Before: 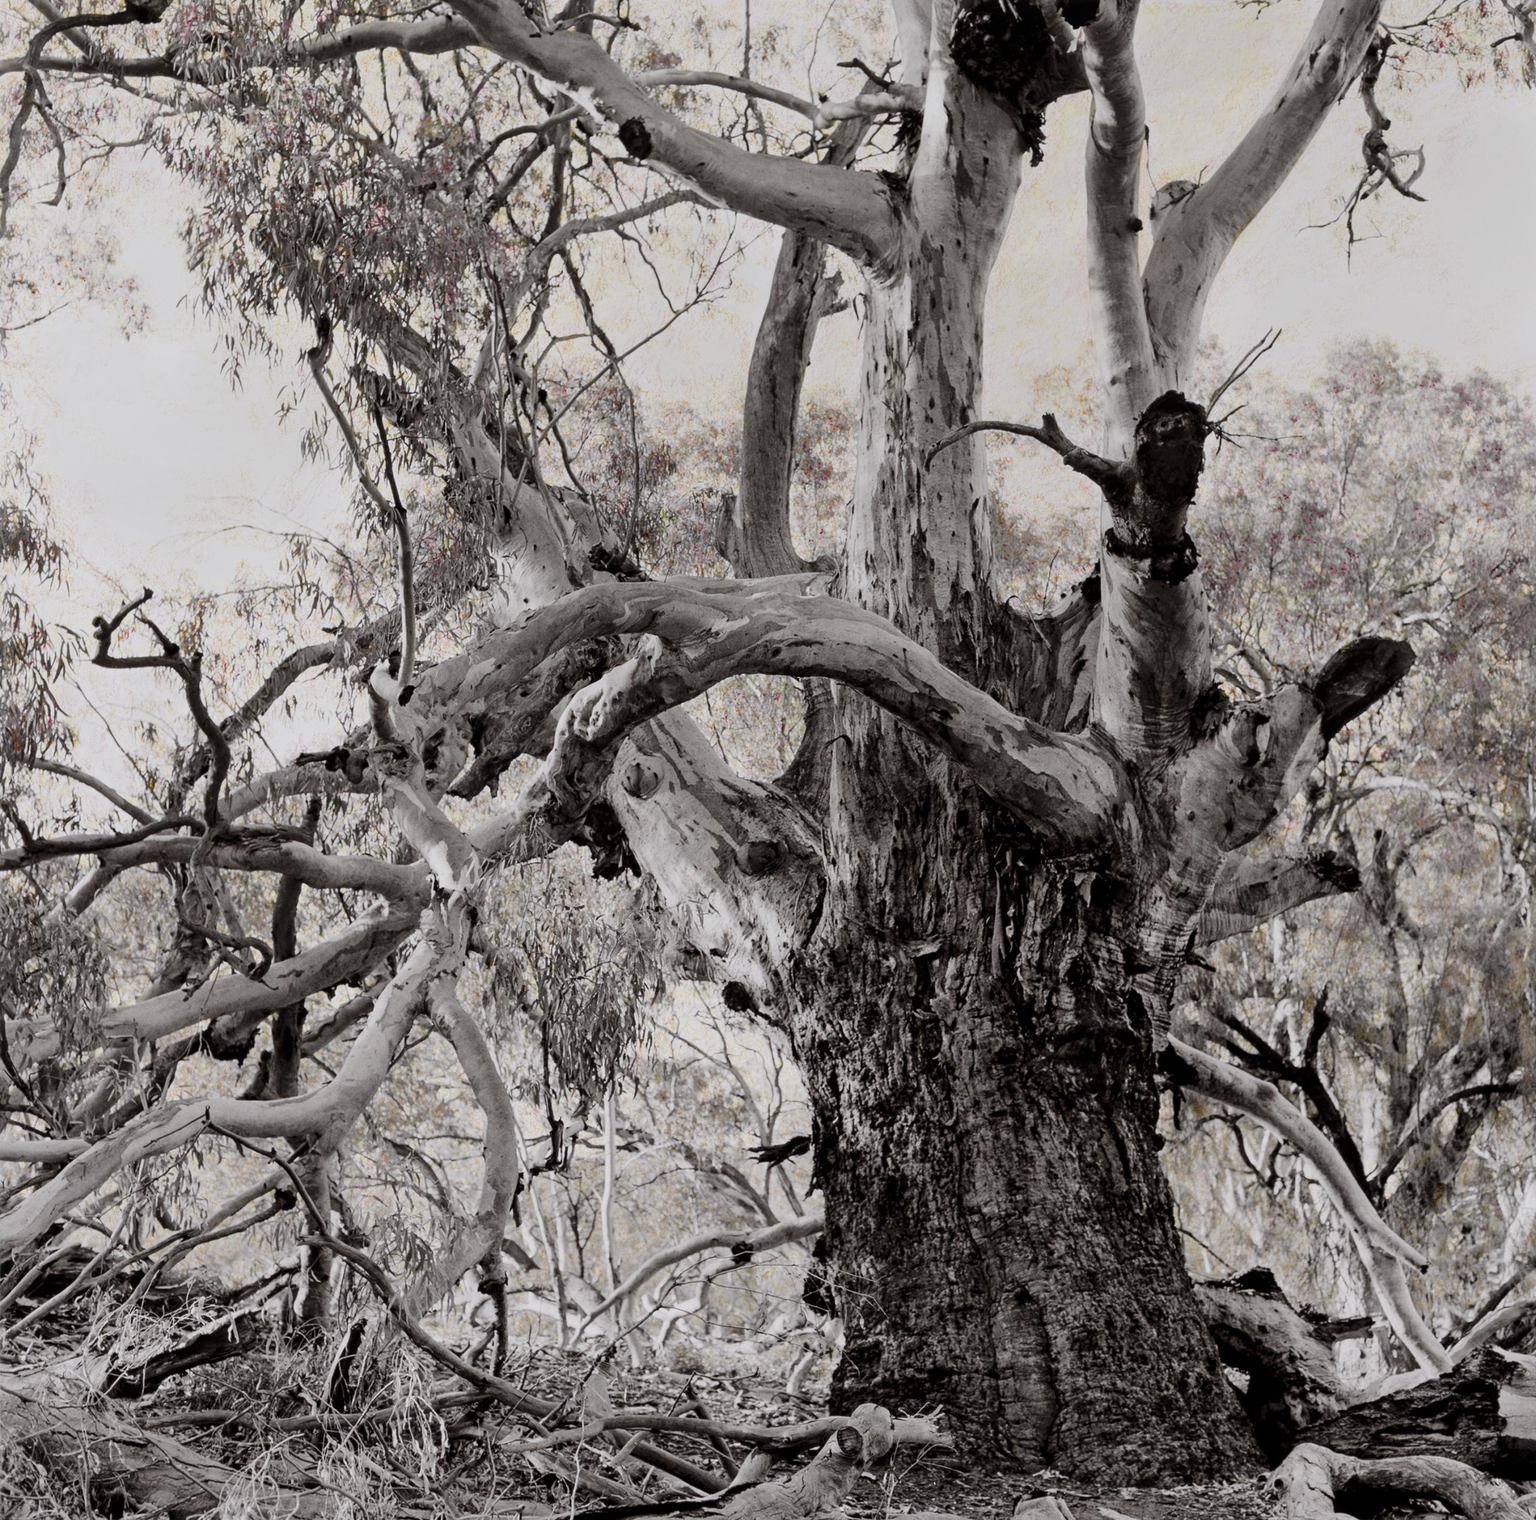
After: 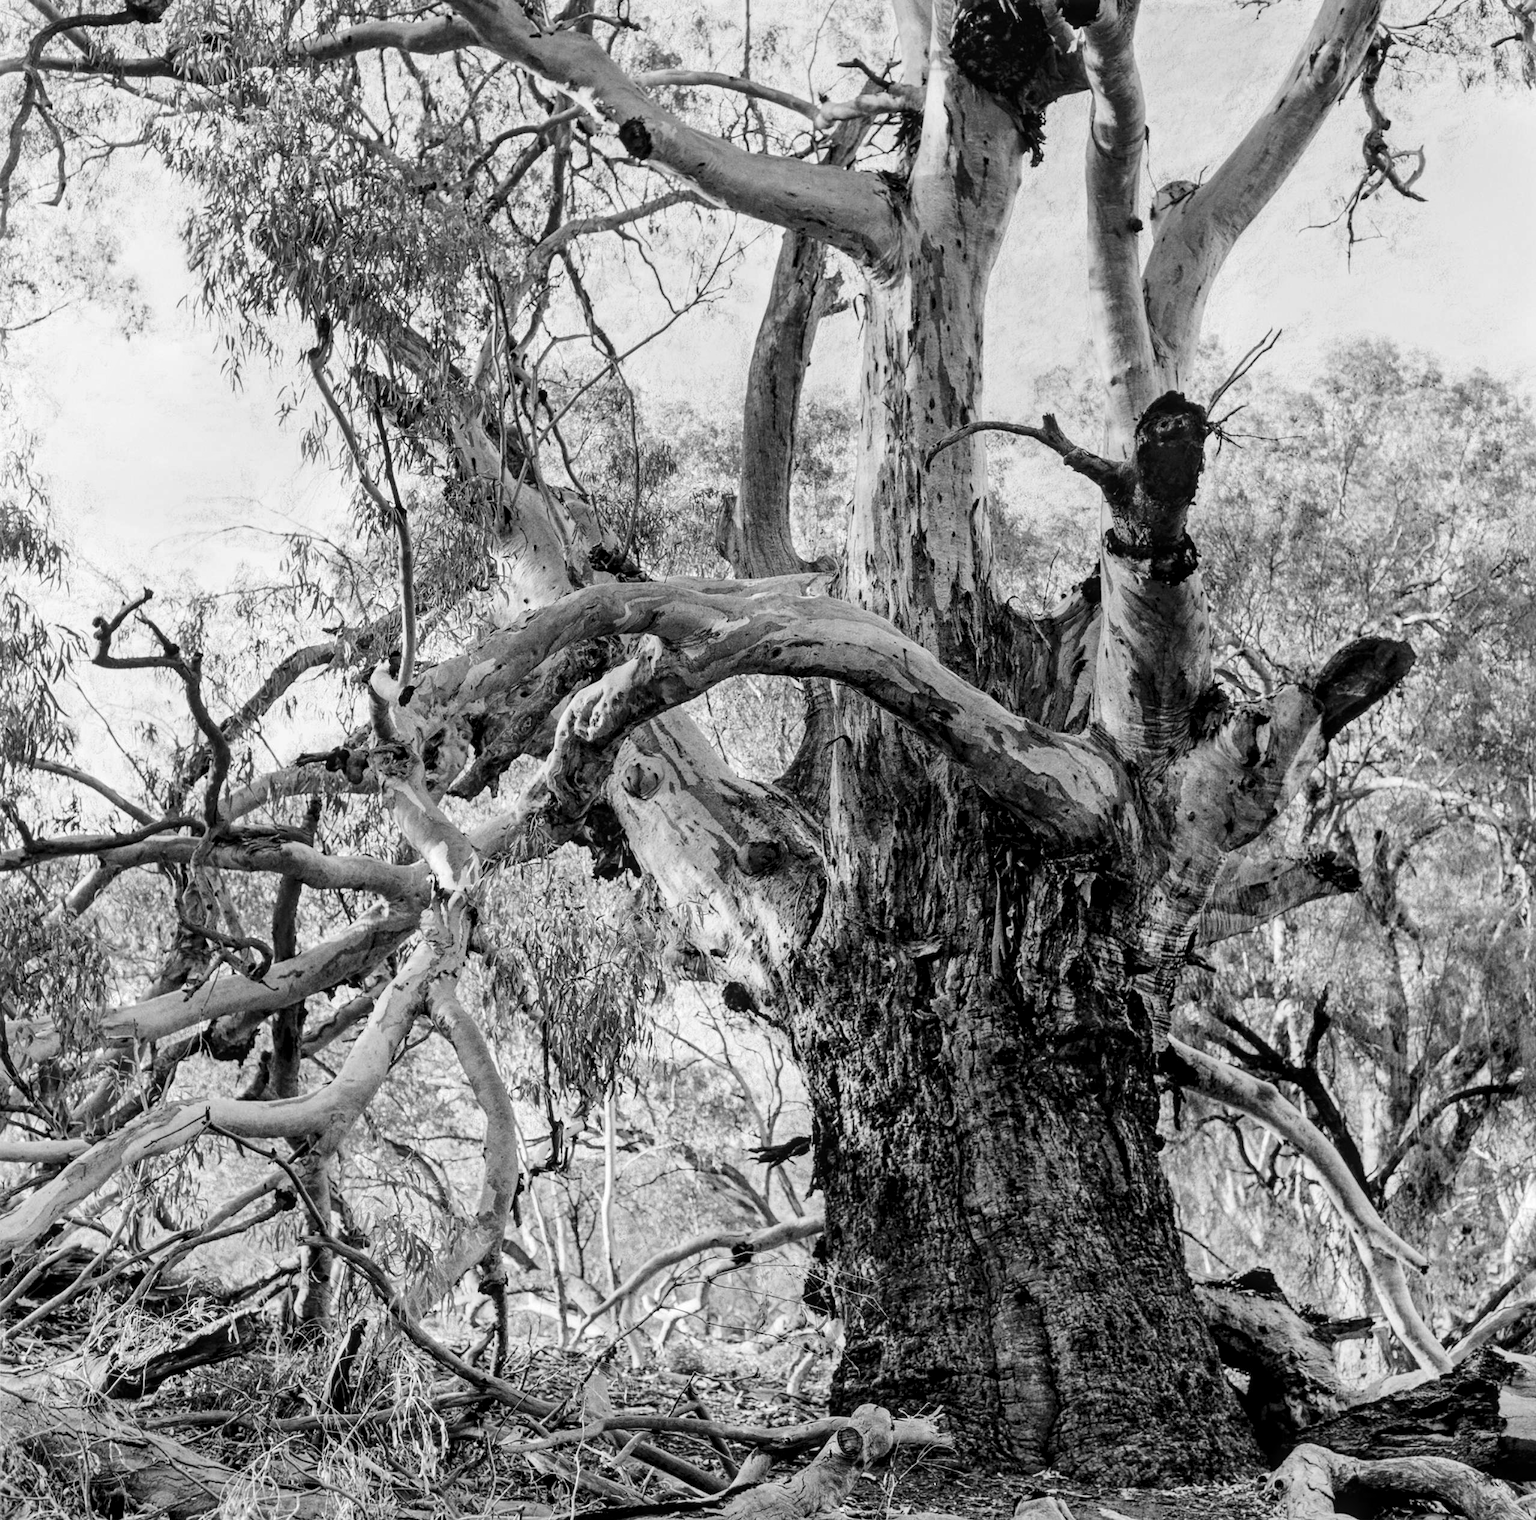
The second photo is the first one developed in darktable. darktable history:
color calibration: output gray [0.25, 0.35, 0.4, 0], illuminant as shot in camera, x 0.441, y 0.411, temperature 2891.03 K
local contrast: on, module defaults
